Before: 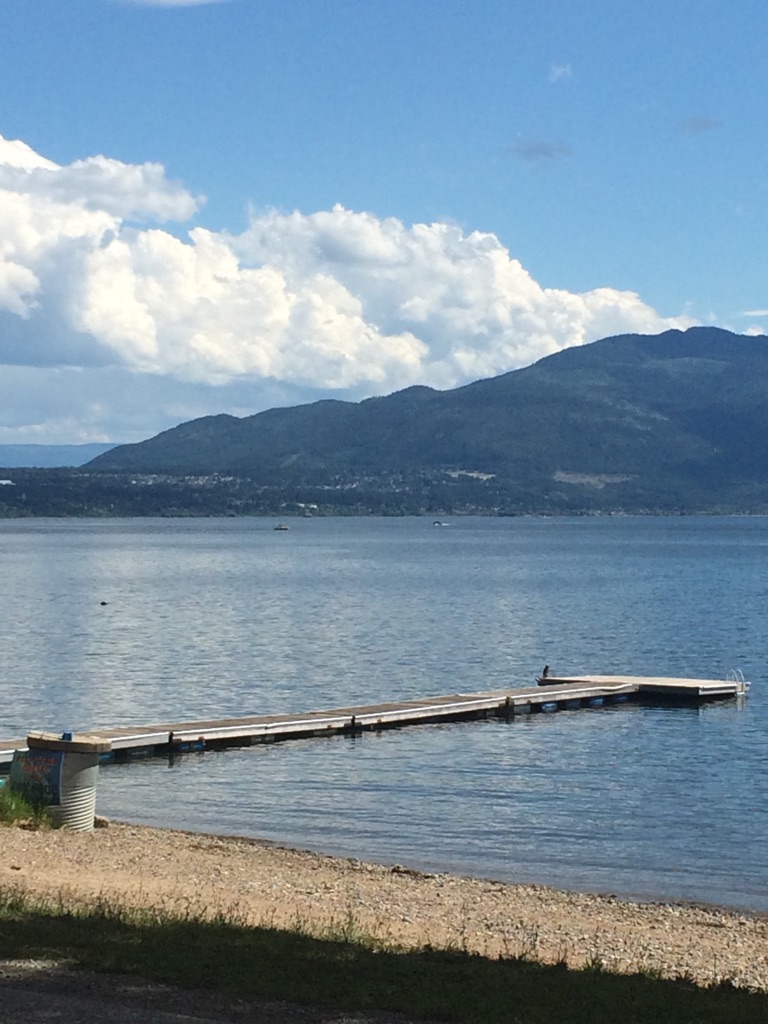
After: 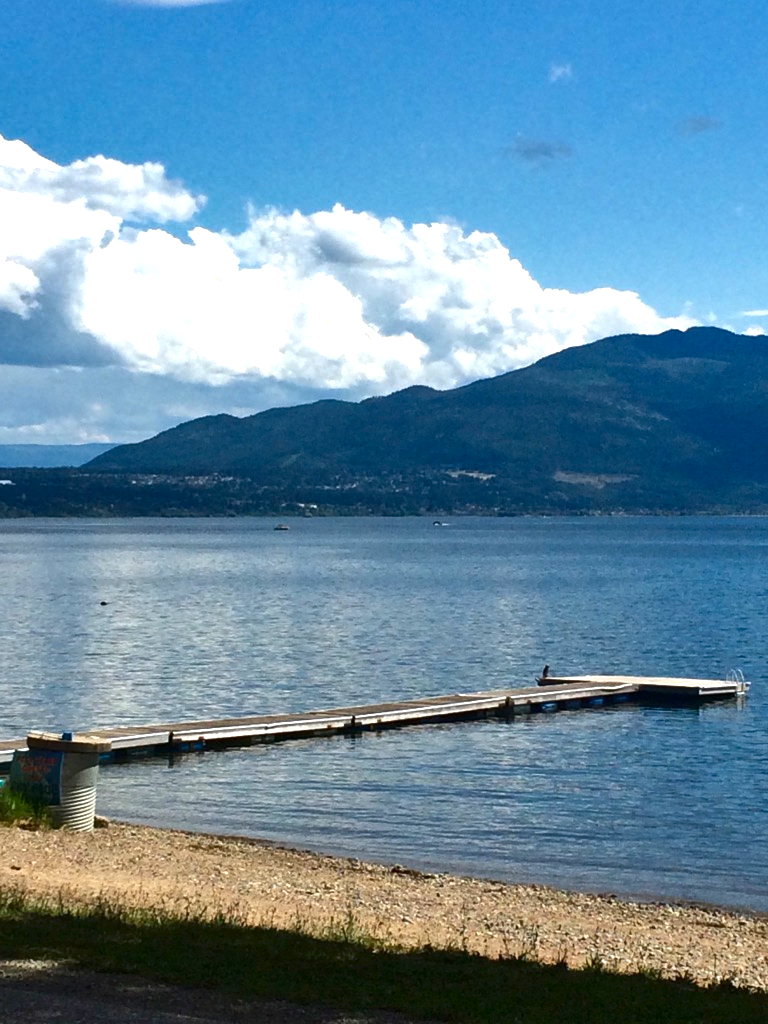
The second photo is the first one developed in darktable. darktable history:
exposure: black level correction 0.001, exposure 0.5 EV, compensate highlight preservation false
contrast brightness saturation: brightness -0.249, saturation 0.205
shadows and highlights: shadows 52.9, soften with gaussian
